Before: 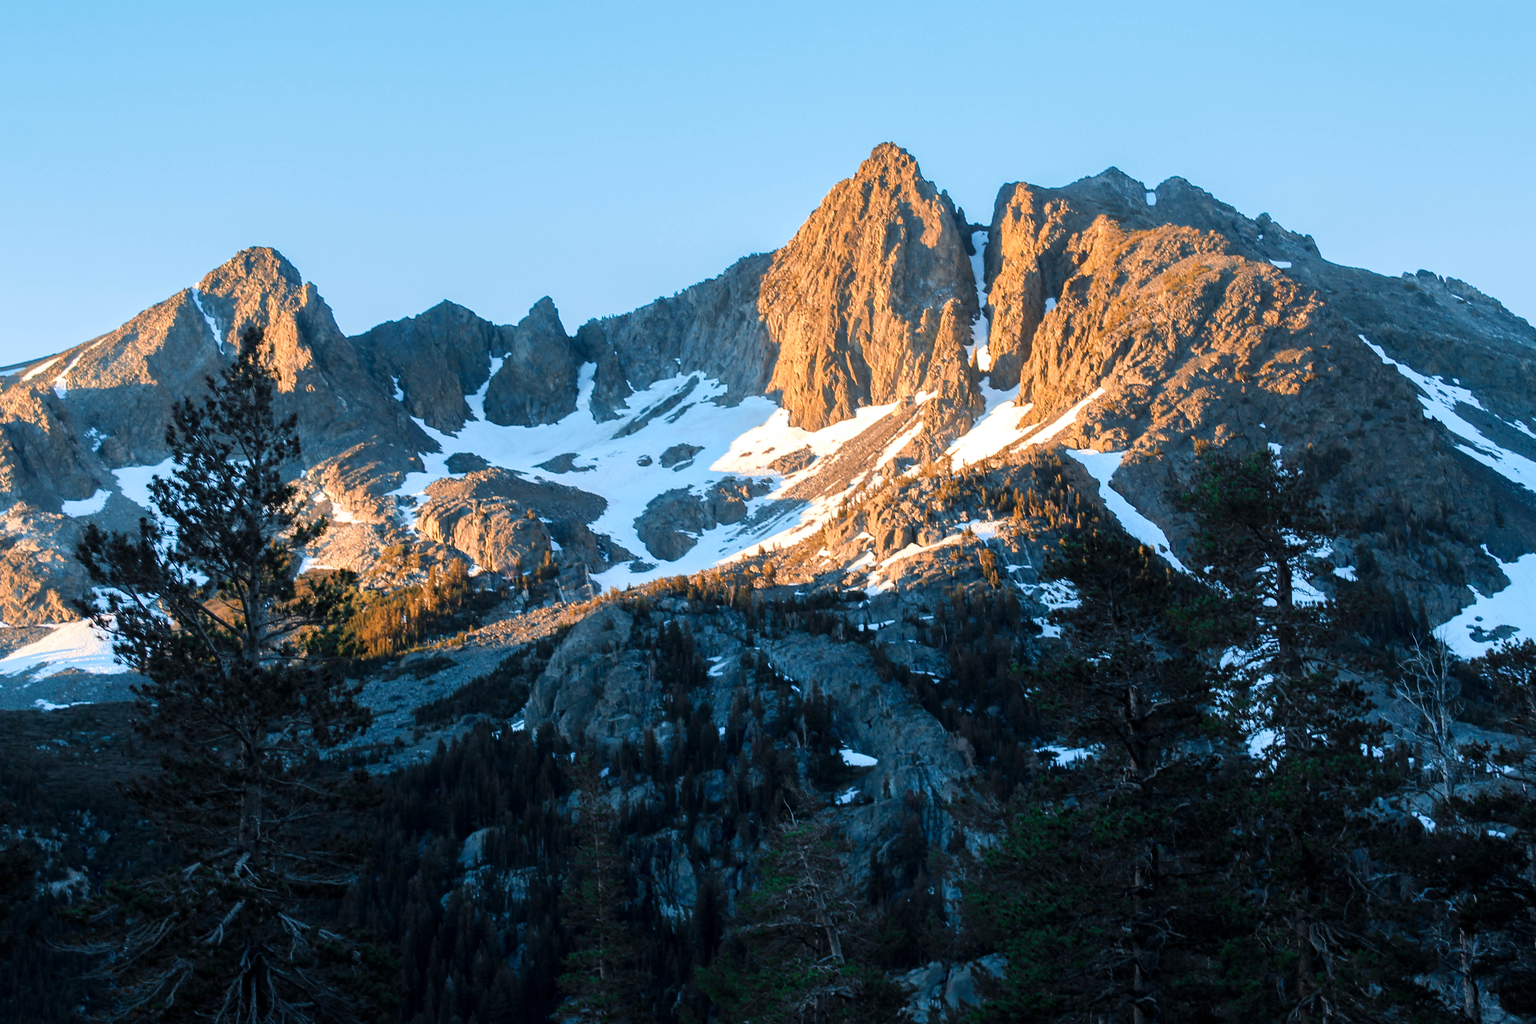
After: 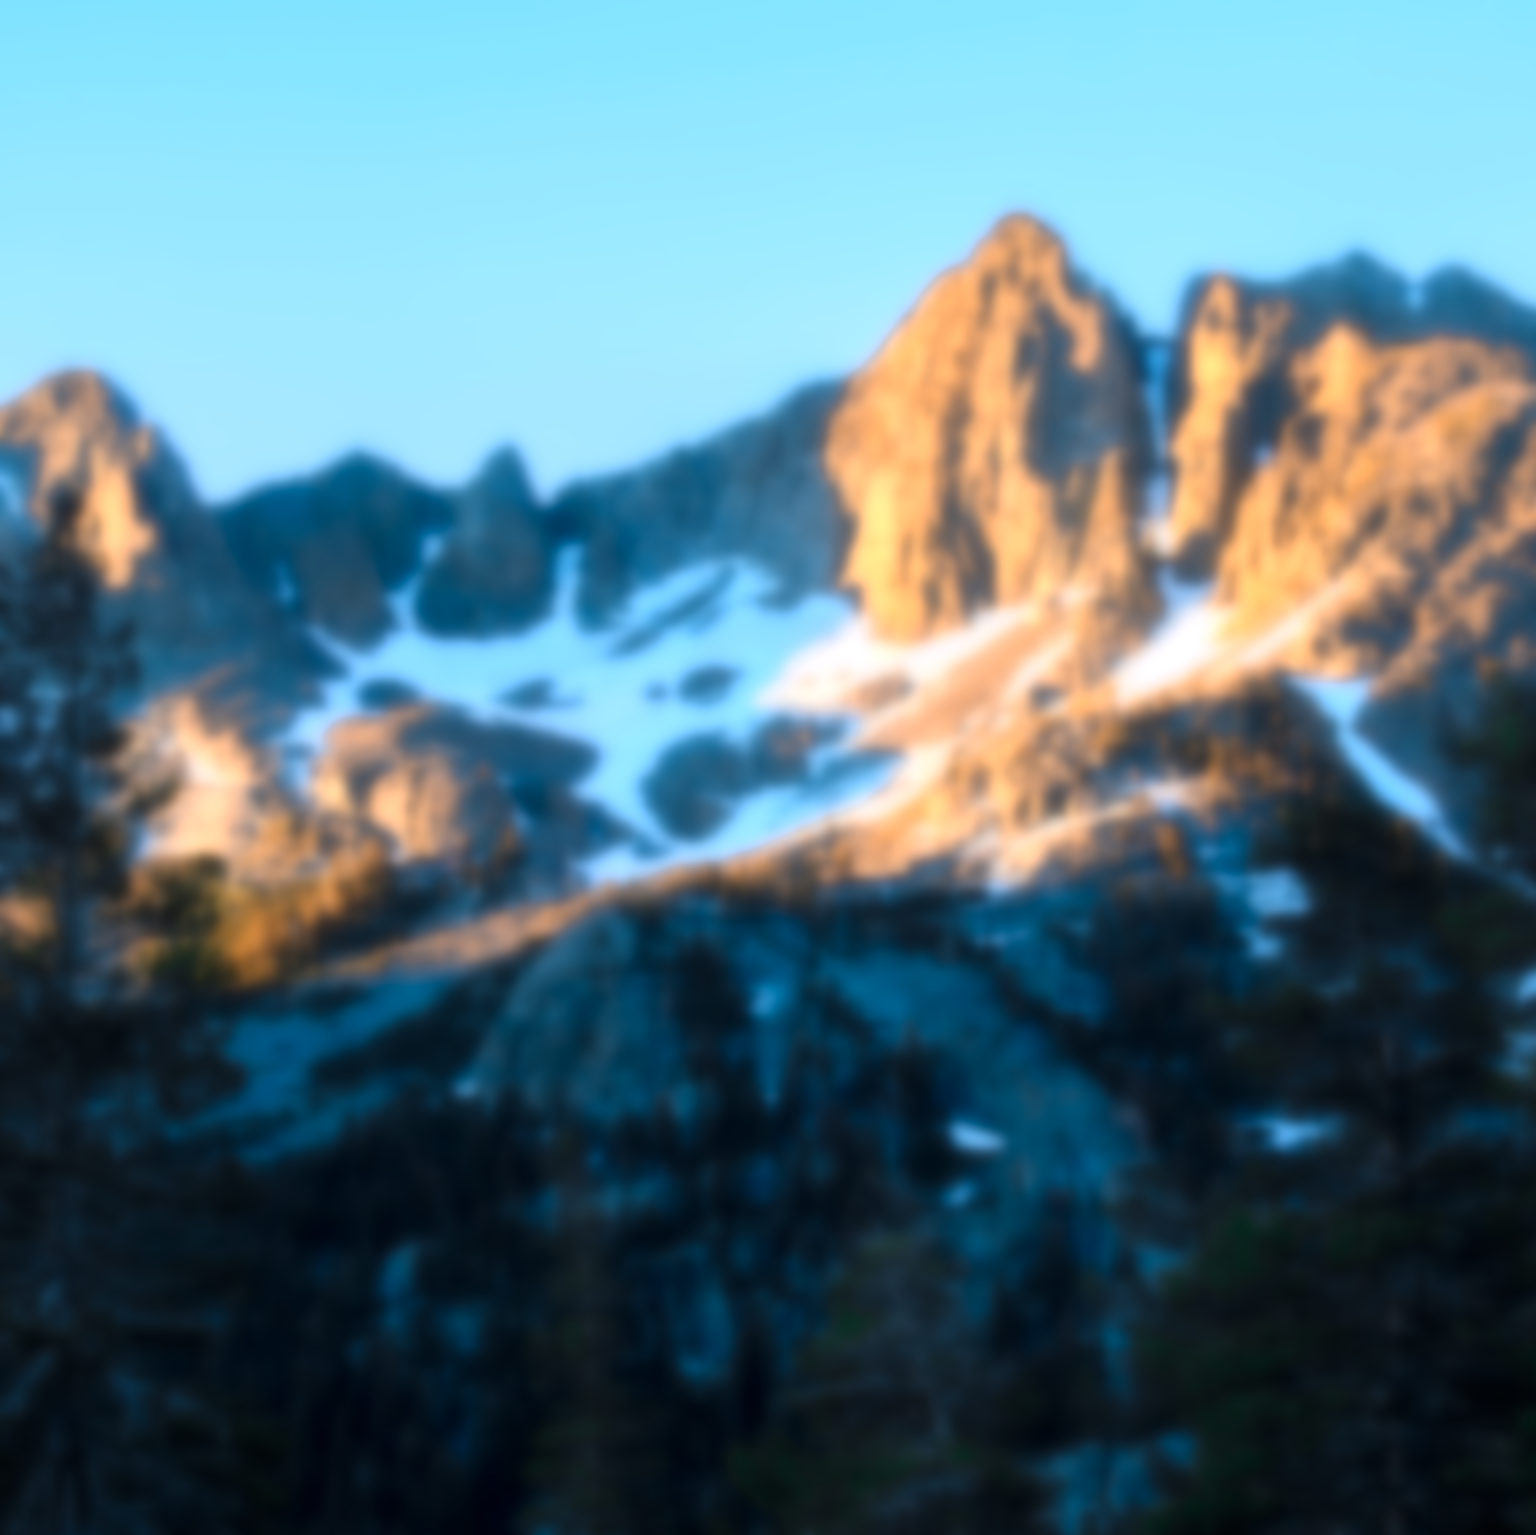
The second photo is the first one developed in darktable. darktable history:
crop and rotate: left 13.537%, right 19.796%
lowpass: radius 16, unbound 0
white balance: red 1.009, blue 1.027
color zones: curves: ch0 [(0.099, 0.624) (0.257, 0.596) (0.384, 0.376) (0.529, 0.492) (0.697, 0.564) (0.768, 0.532) (0.908, 0.644)]; ch1 [(0.112, 0.564) (0.254, 0.612) (0.432, 0.676) (0.592, 0.456) (0.743, 0.684) (0.888, 0.536)]; ch2 [(0.25, 0.5) (0.469, 0.36) (0.75, 0.5)]
